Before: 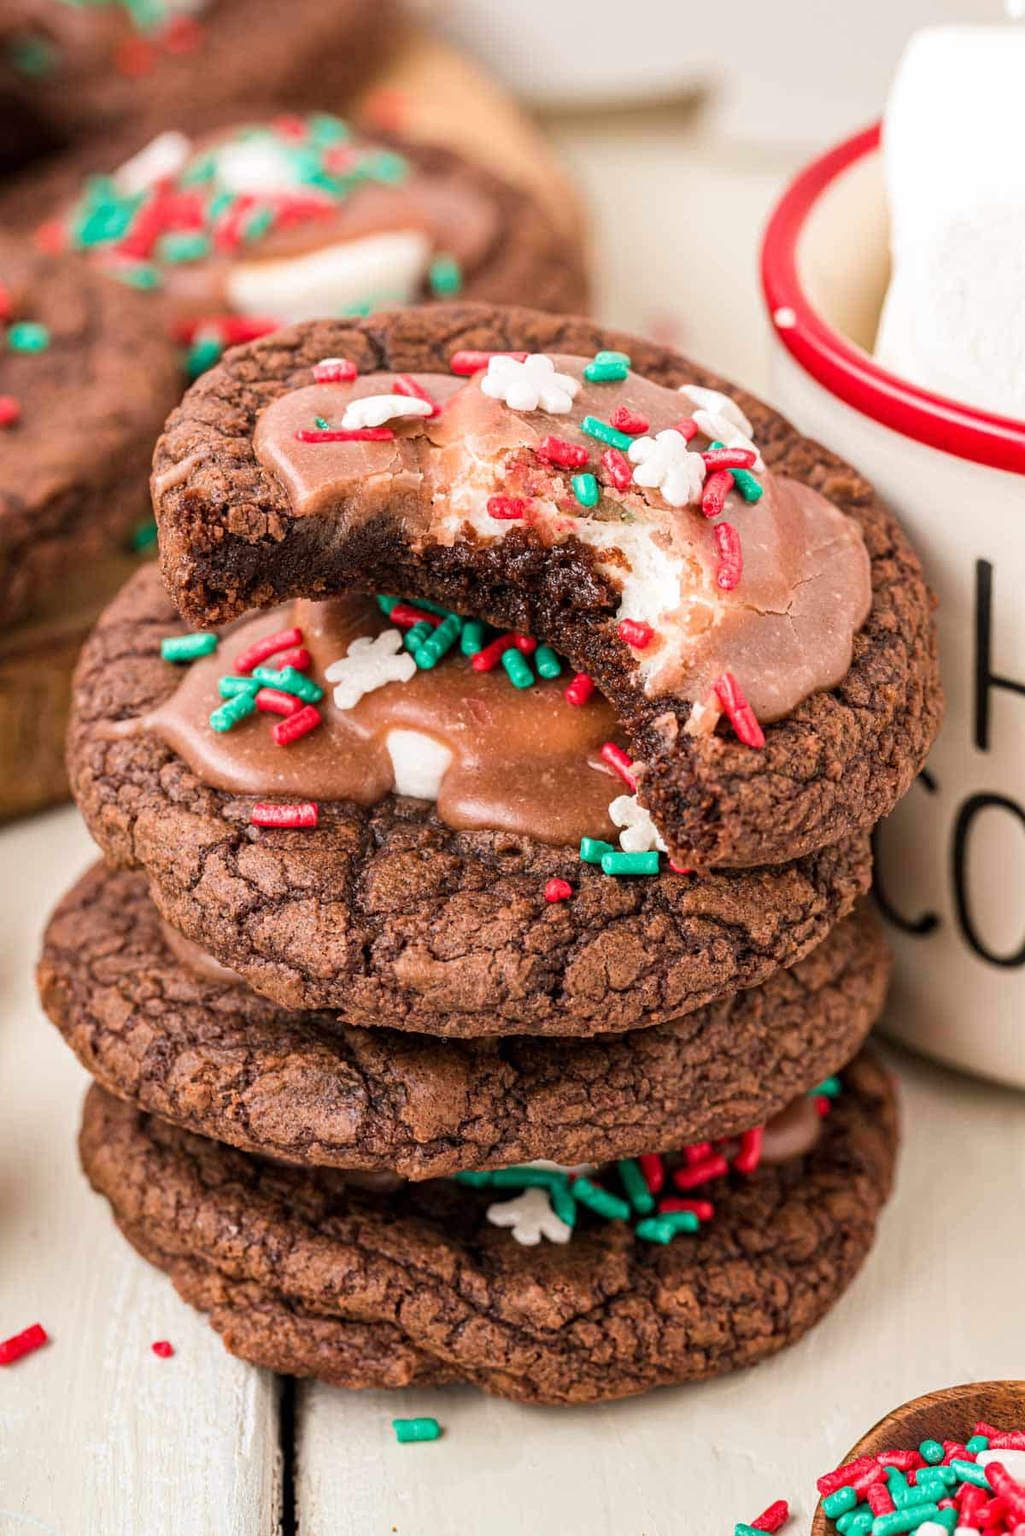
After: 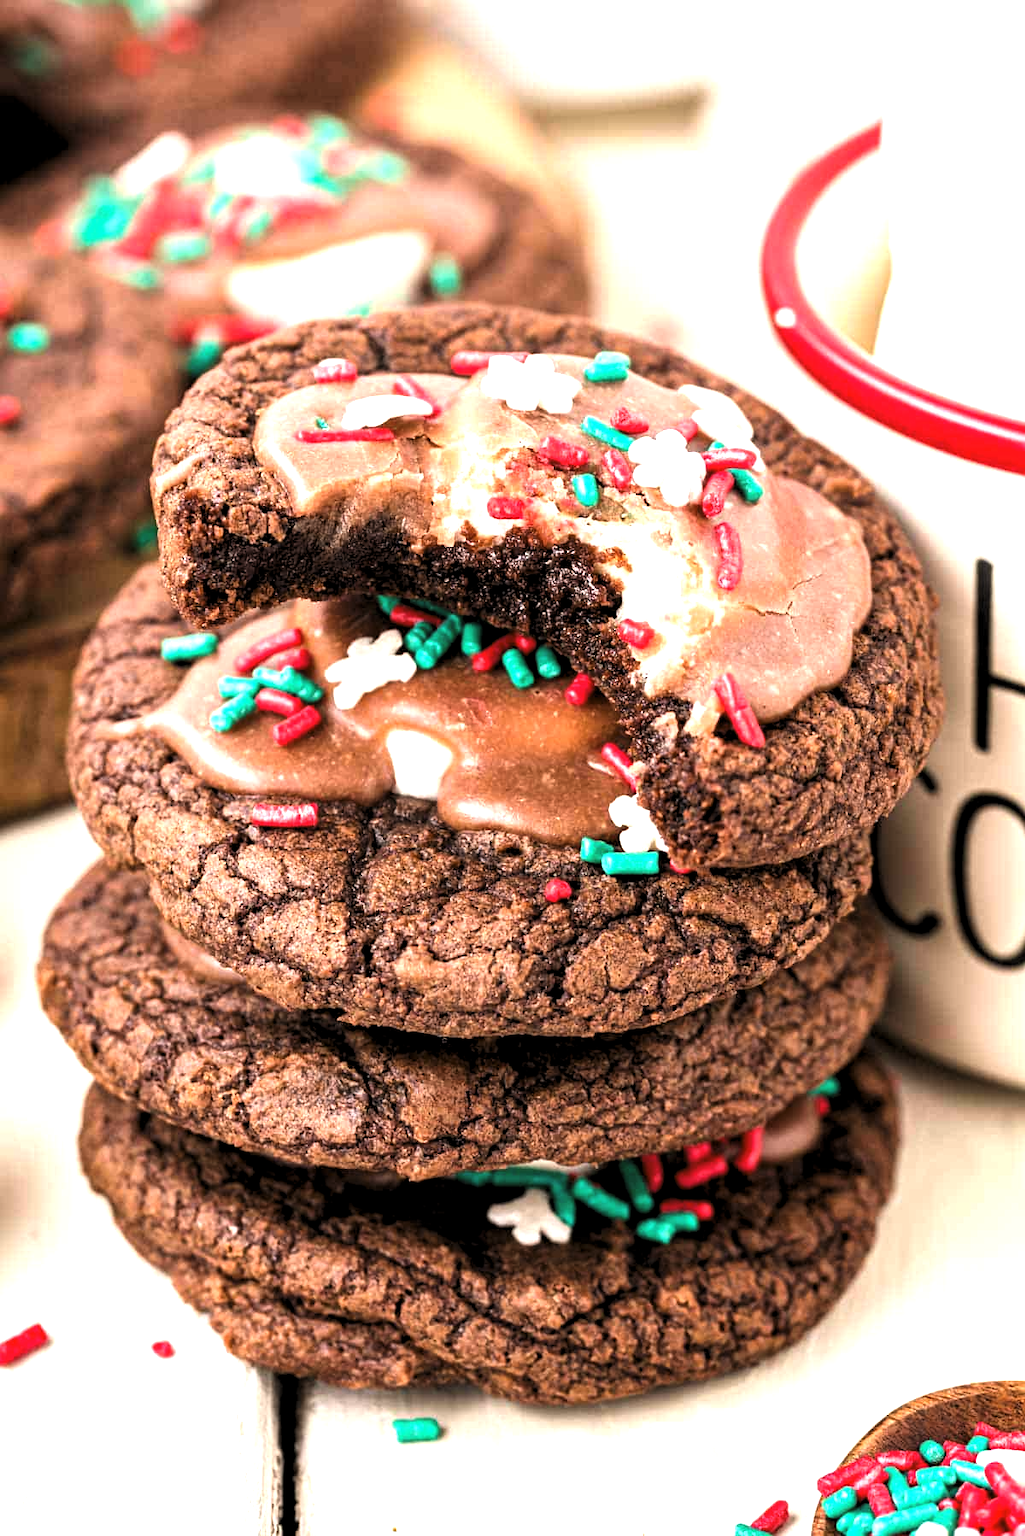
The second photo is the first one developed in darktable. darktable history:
levels: levels [0.116, 0.574, 1]
exposure: exposure 0.95 EV, compensate highlight preservation false
